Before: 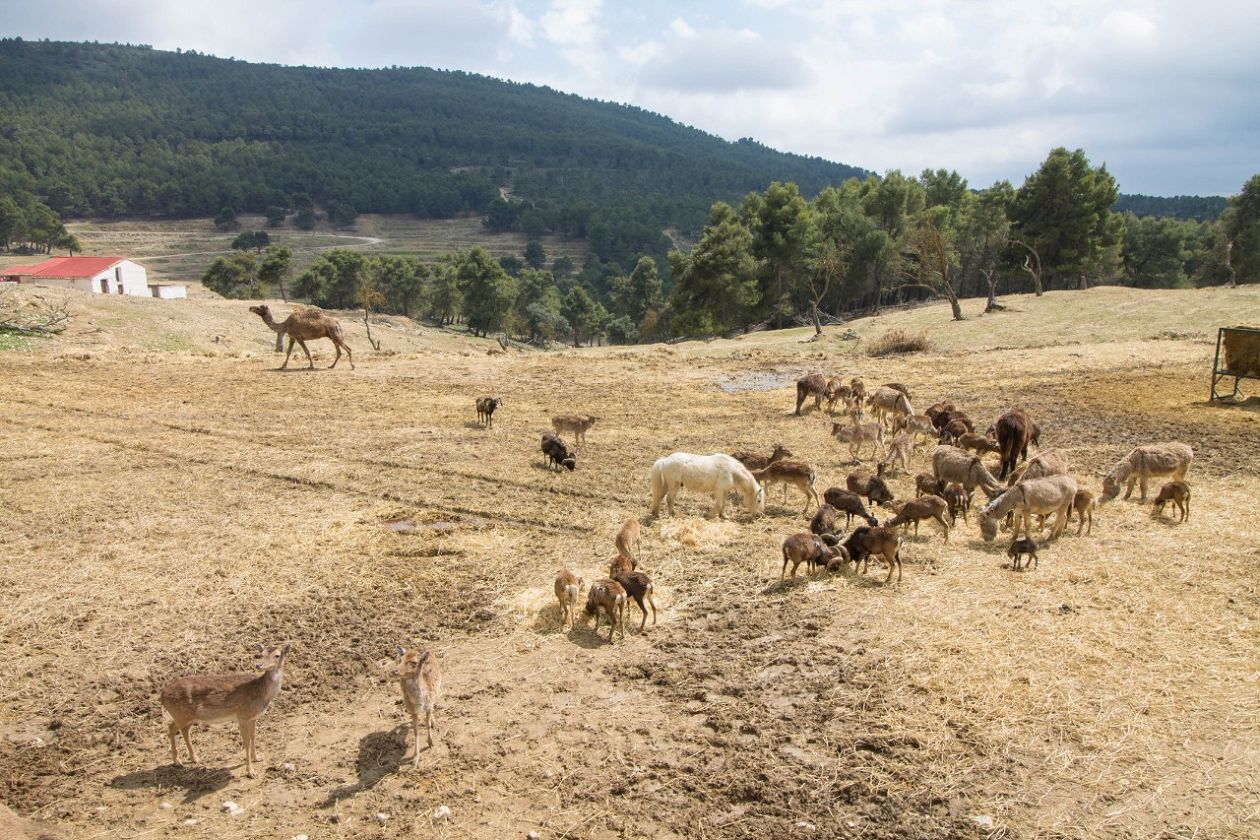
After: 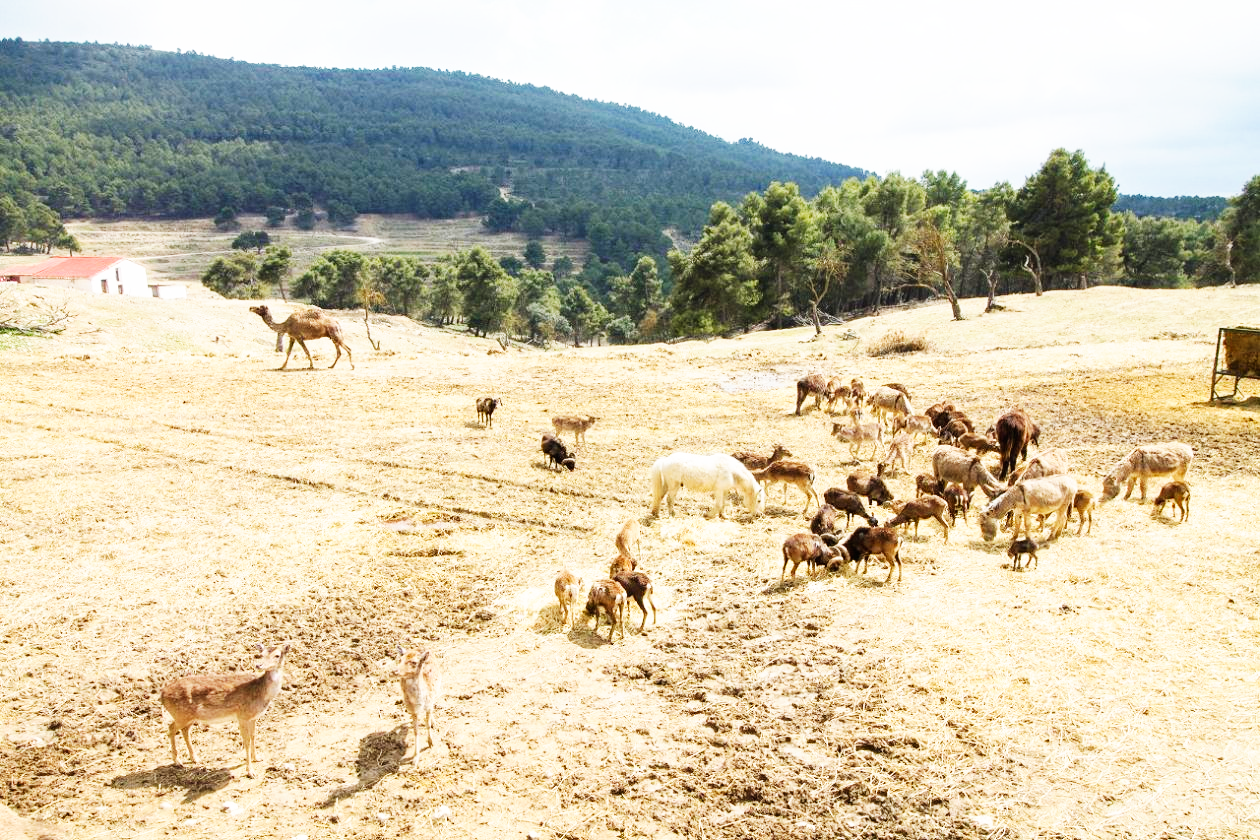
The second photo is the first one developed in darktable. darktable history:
levels: mode automatic, levels [0, 0.445, 1]
base curve: curves: ch0 [(0, 0) (0.007, 0.004) (0.027, 0.03) (0.046, 0.07) (0.207, 0.54) (0.442, 0.872) (0.673, 0.972) (1, 1)], exposure shift 0.568, preserve colors none
